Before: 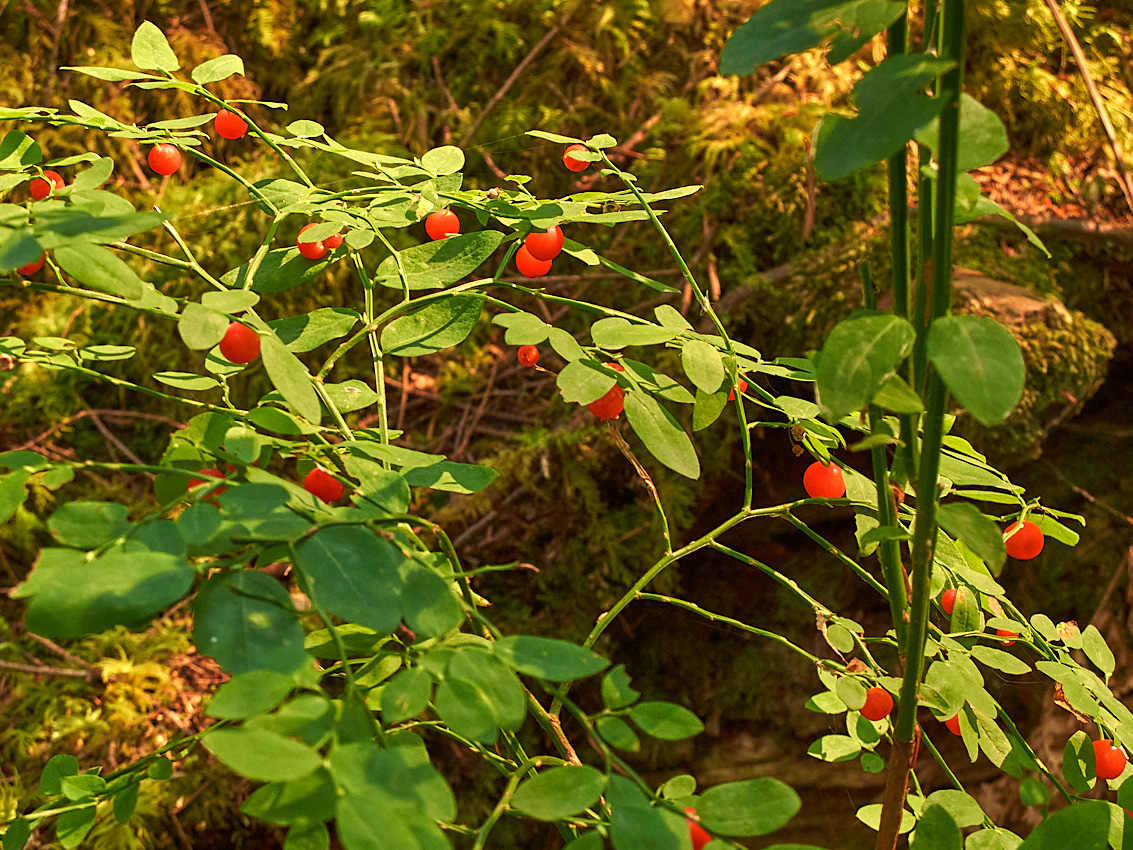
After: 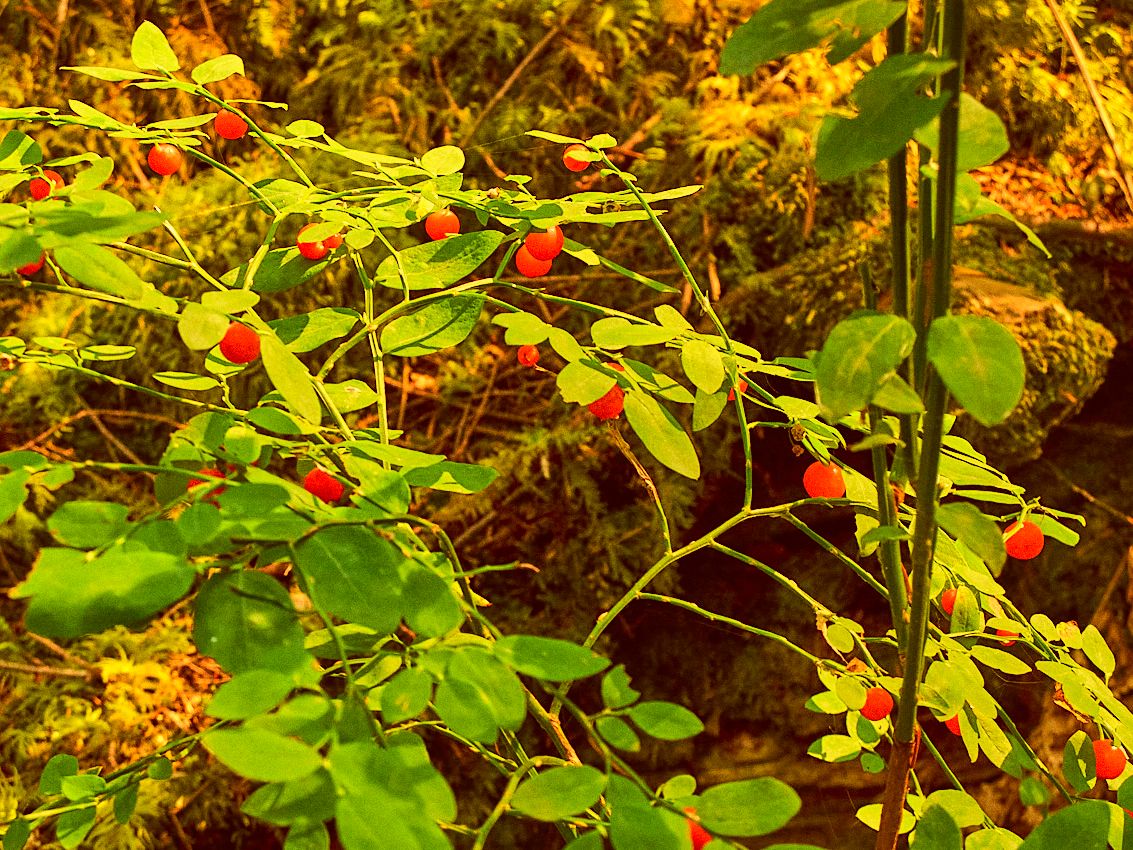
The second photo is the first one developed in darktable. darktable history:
shadows and highlights: shadows 25, highlights -25
local contrast: mode bilateral grid, contrast 20, coarseness 50, detail 120%, midtone range 0.2
grain: on, module defaults
tone curve: curves: ch0 [(0, 0.026) (0.104, 0.1) (0.233, 0.262) (0.398, 0.507) (0.498, 0.621) (0.65, 0.757) (0.835, 0.883) (1, 0.961)]; ch1 [(0, 0) (0.346, 0.307) (0.408, 0.369) (0.453, 0.457) (0.482, 0.476) (0.502, 0.498) (0.521, 0.507) (0.553, 0.554) (0.638, 0.646) (0.693, 0.727) (1, 1)]; ch2 [(0, 0) (0.366, 0.337) (0.434, 0.46) (0.485, 0.494) (0.5, 0.494) (0.511, 0.508) (0.537, 0.55) (0.579, 0.599) (0.663, 0.67) (1, 1)], color space Lab, independent channels, preserve colors none
color correction: highlights a* 1.12, highlights b* 24.26, shadows a* 15.58, shadows b* 24.26
